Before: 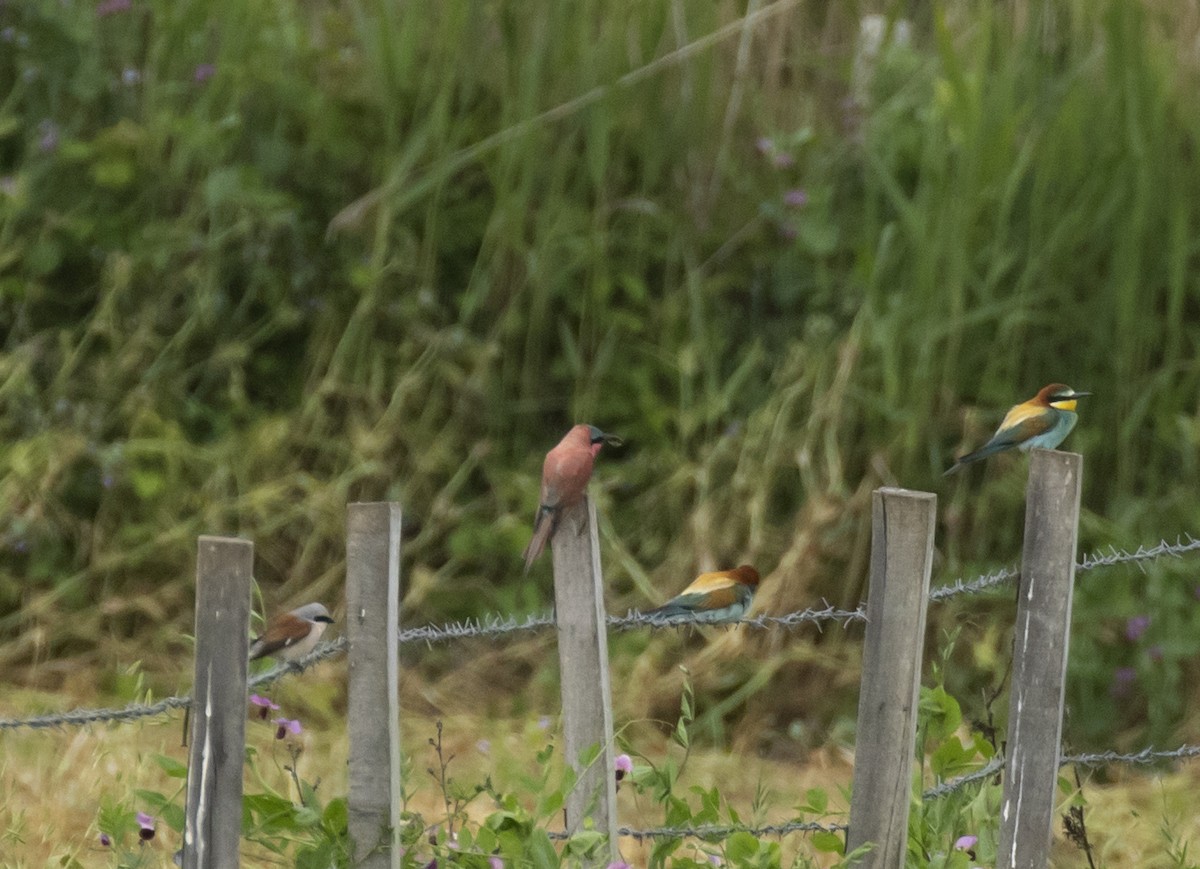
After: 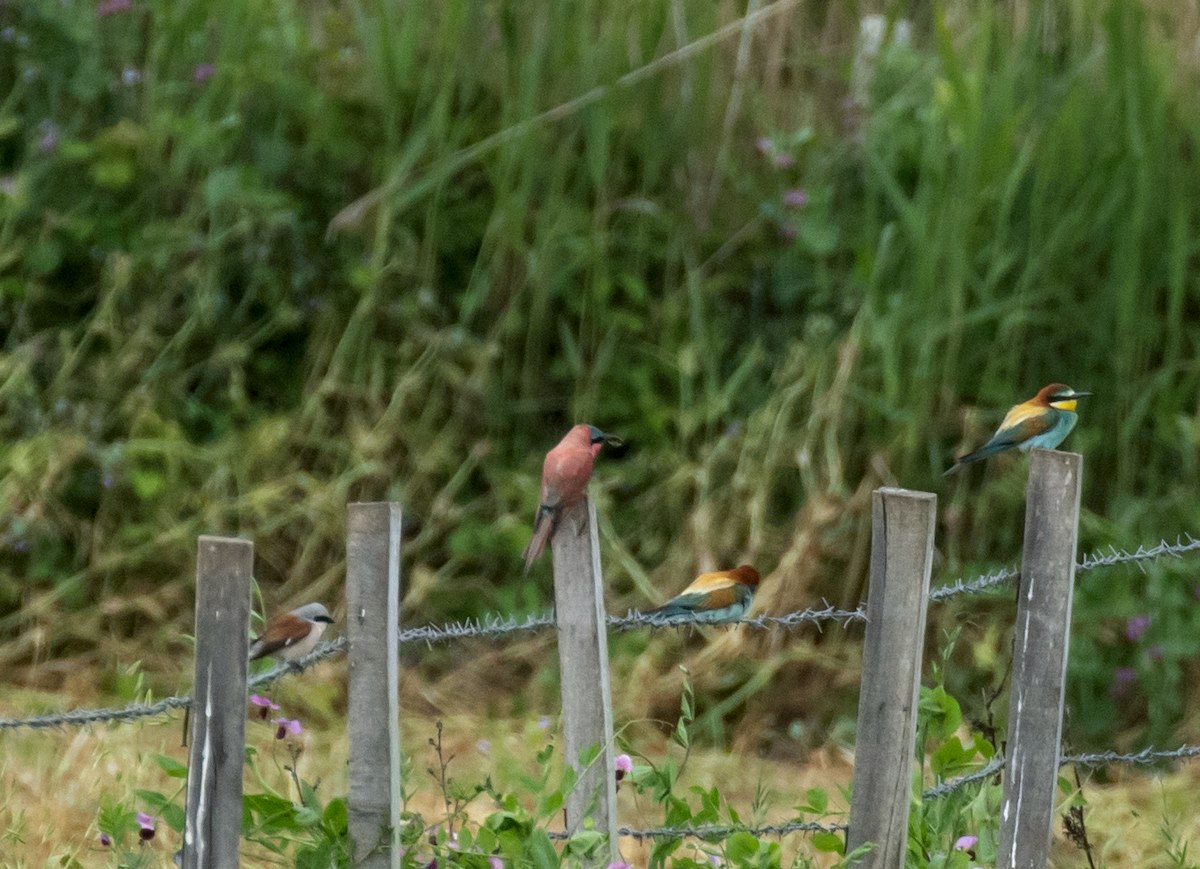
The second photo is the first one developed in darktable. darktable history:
local contrast: on, module defaults
white balance: red 0.967, blue 1.049
